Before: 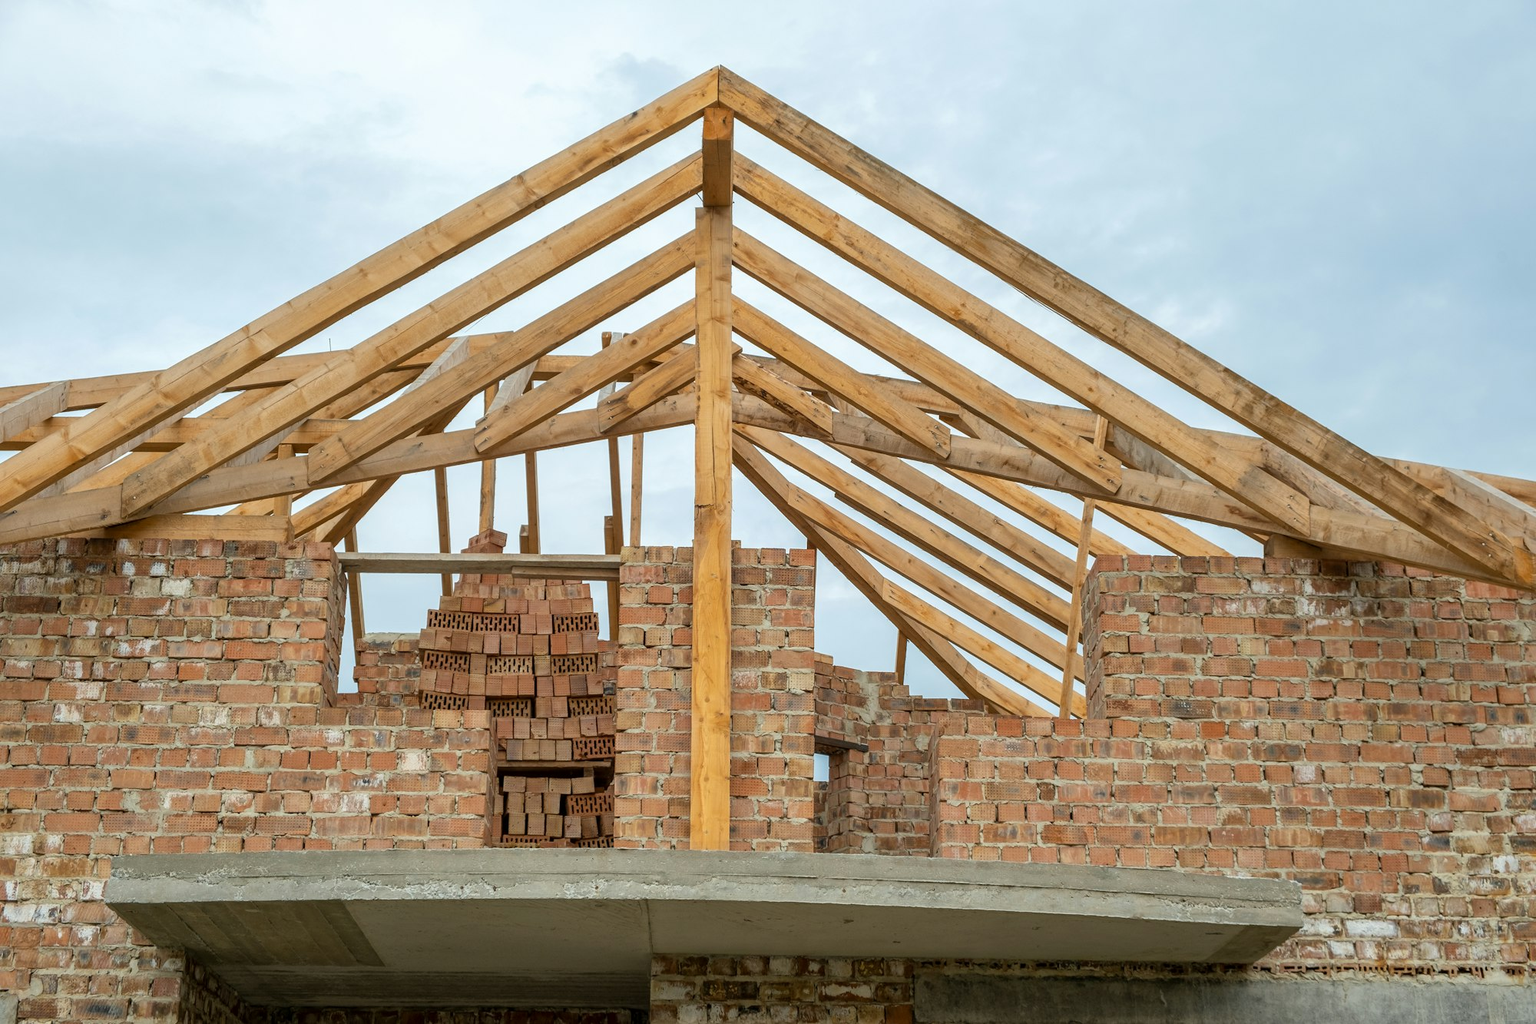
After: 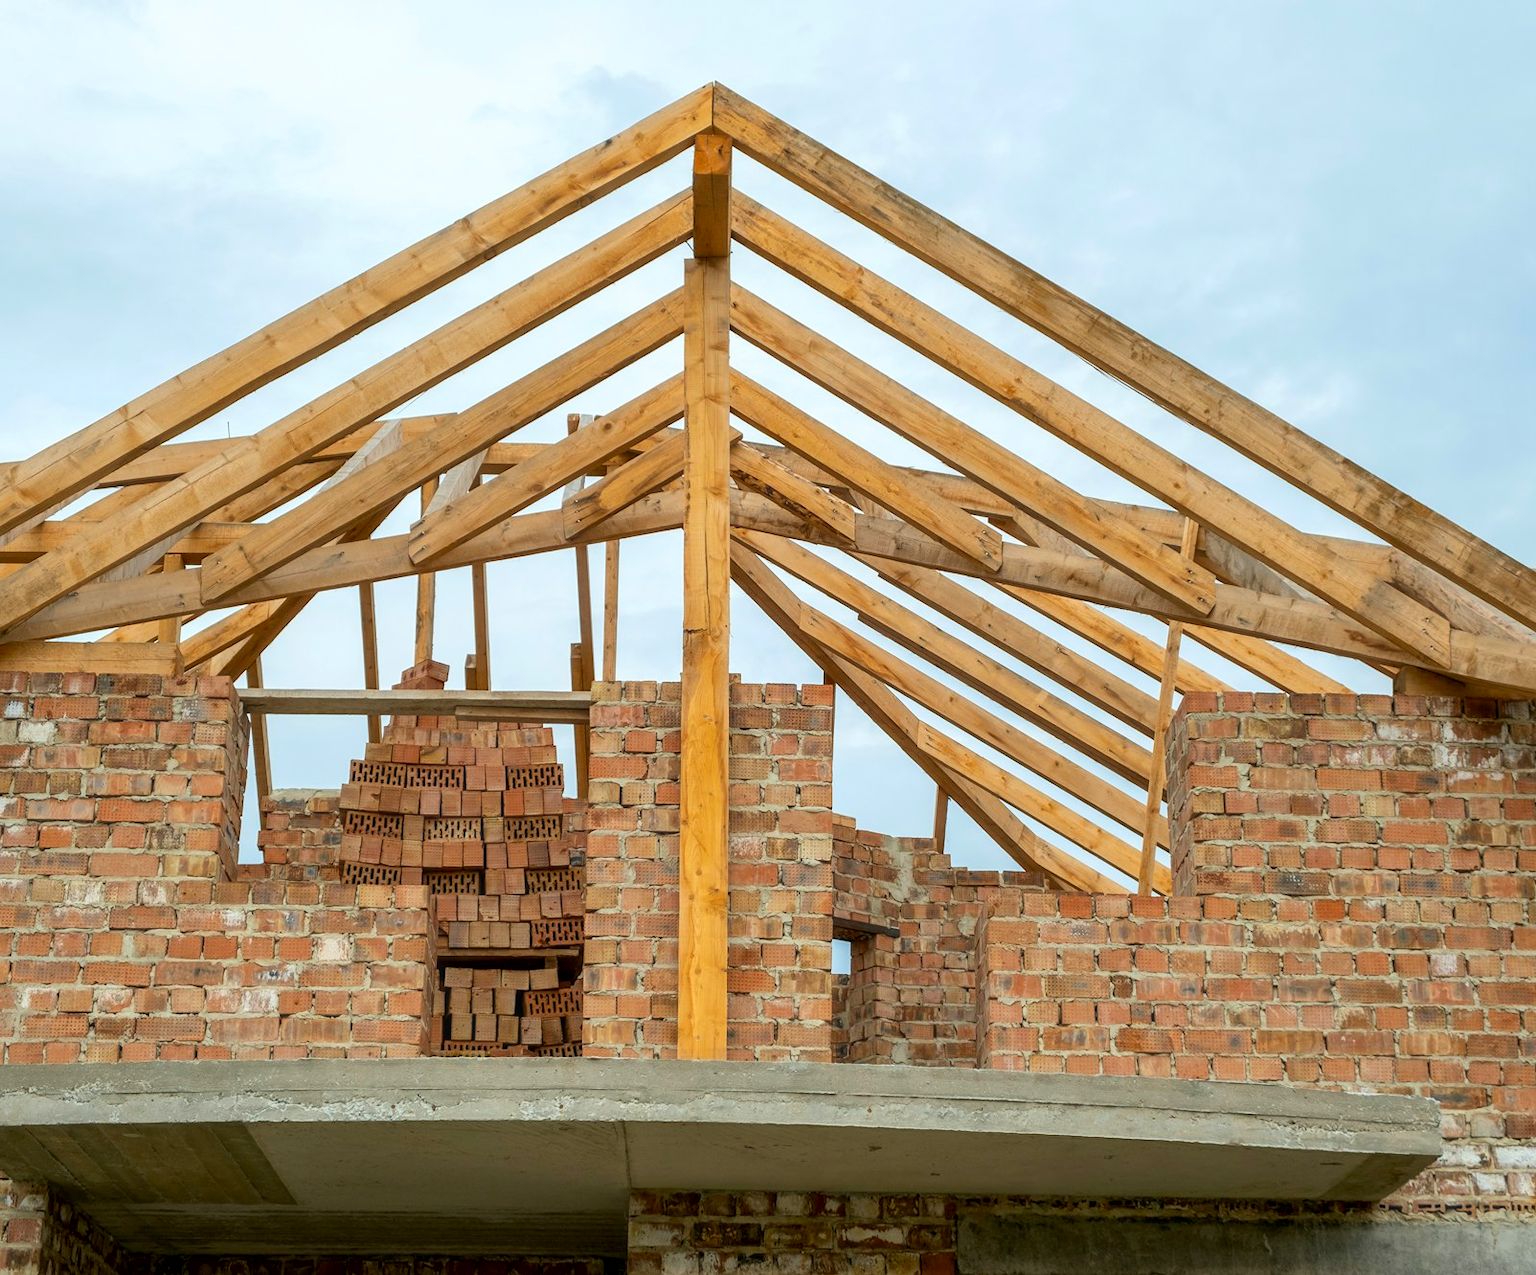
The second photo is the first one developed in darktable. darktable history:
crop and rotate: left 9.597%, right 10.195%
contrast brightness saturation: contrast 0.09, saturation 0.28
exposure: black level correction 0.004, exposure 0.014 EV, compensate highlight preservation false
haze removal: strength -0.09, adaptive false
